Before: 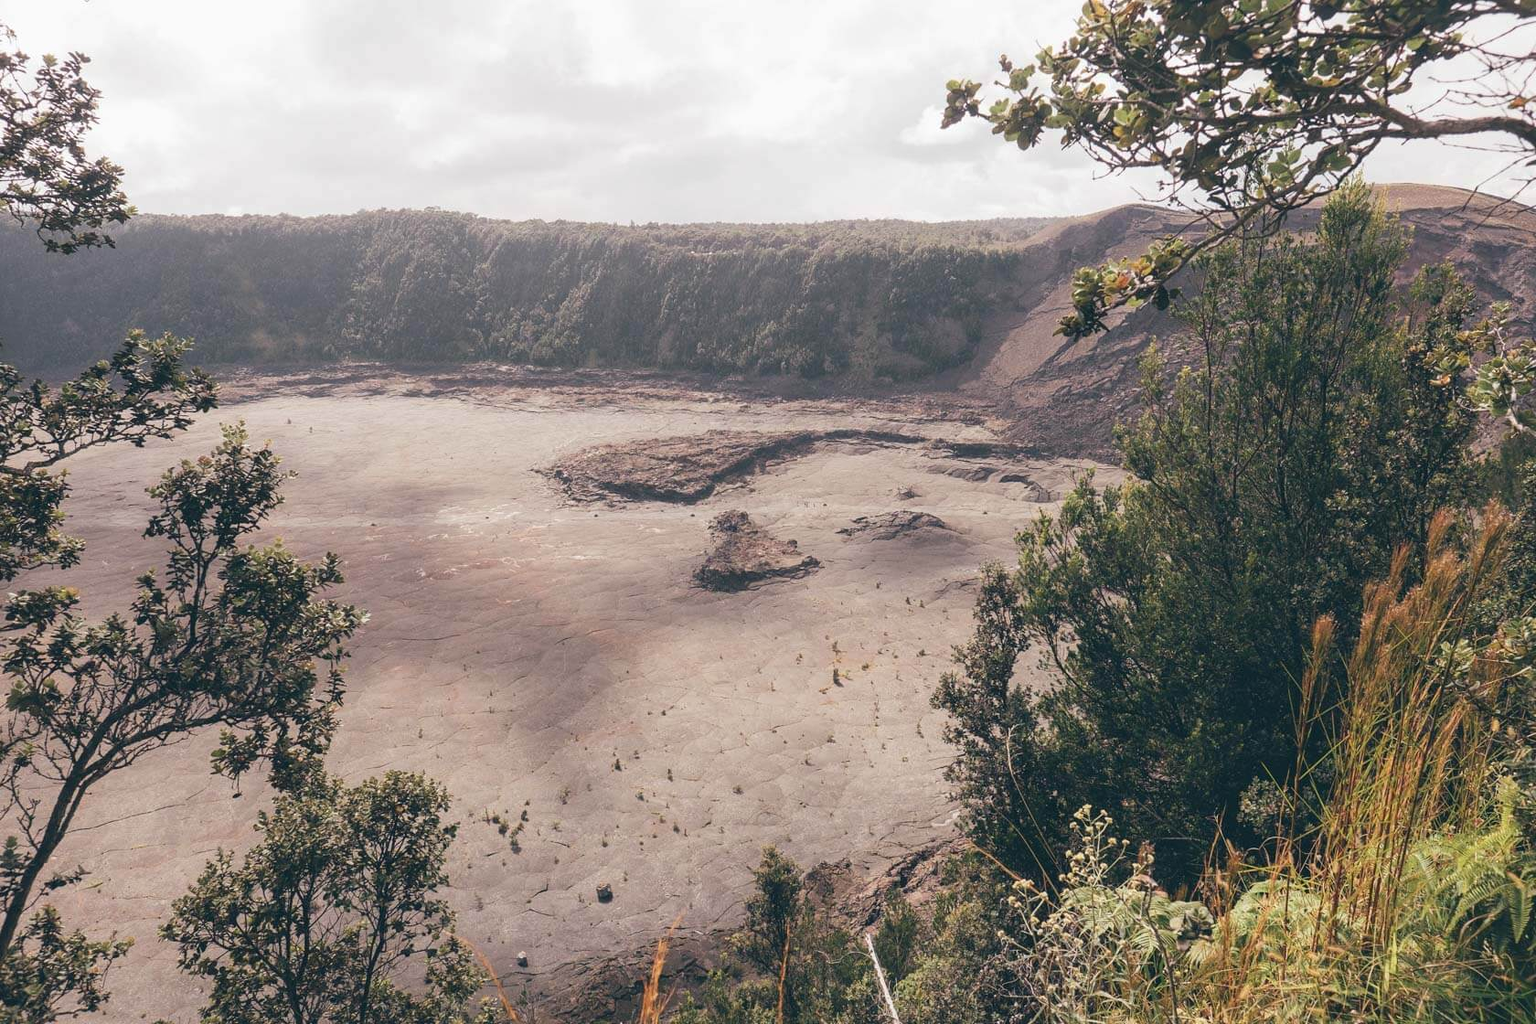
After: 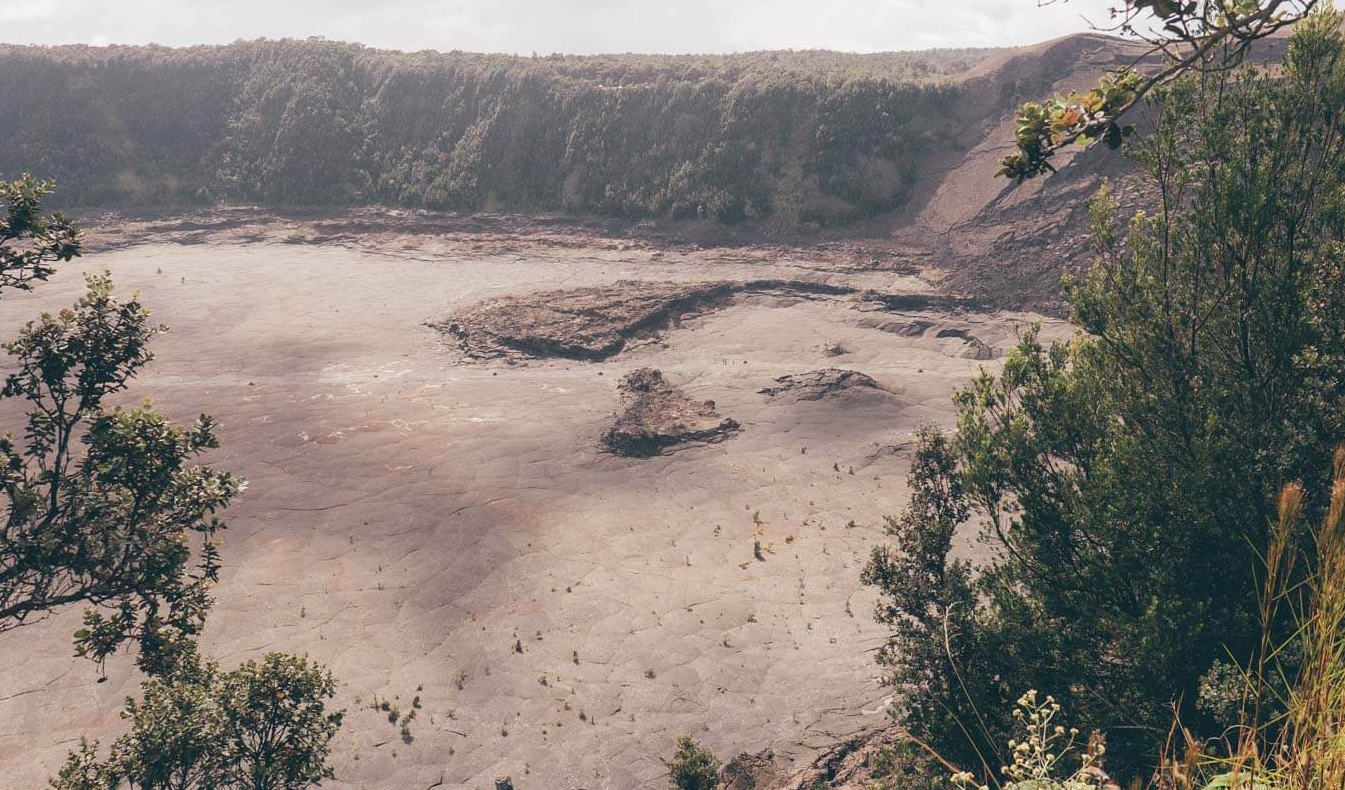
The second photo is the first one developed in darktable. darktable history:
crop: left 9.401%, top 17.022%, right 10.537%, bottom 12.358%
